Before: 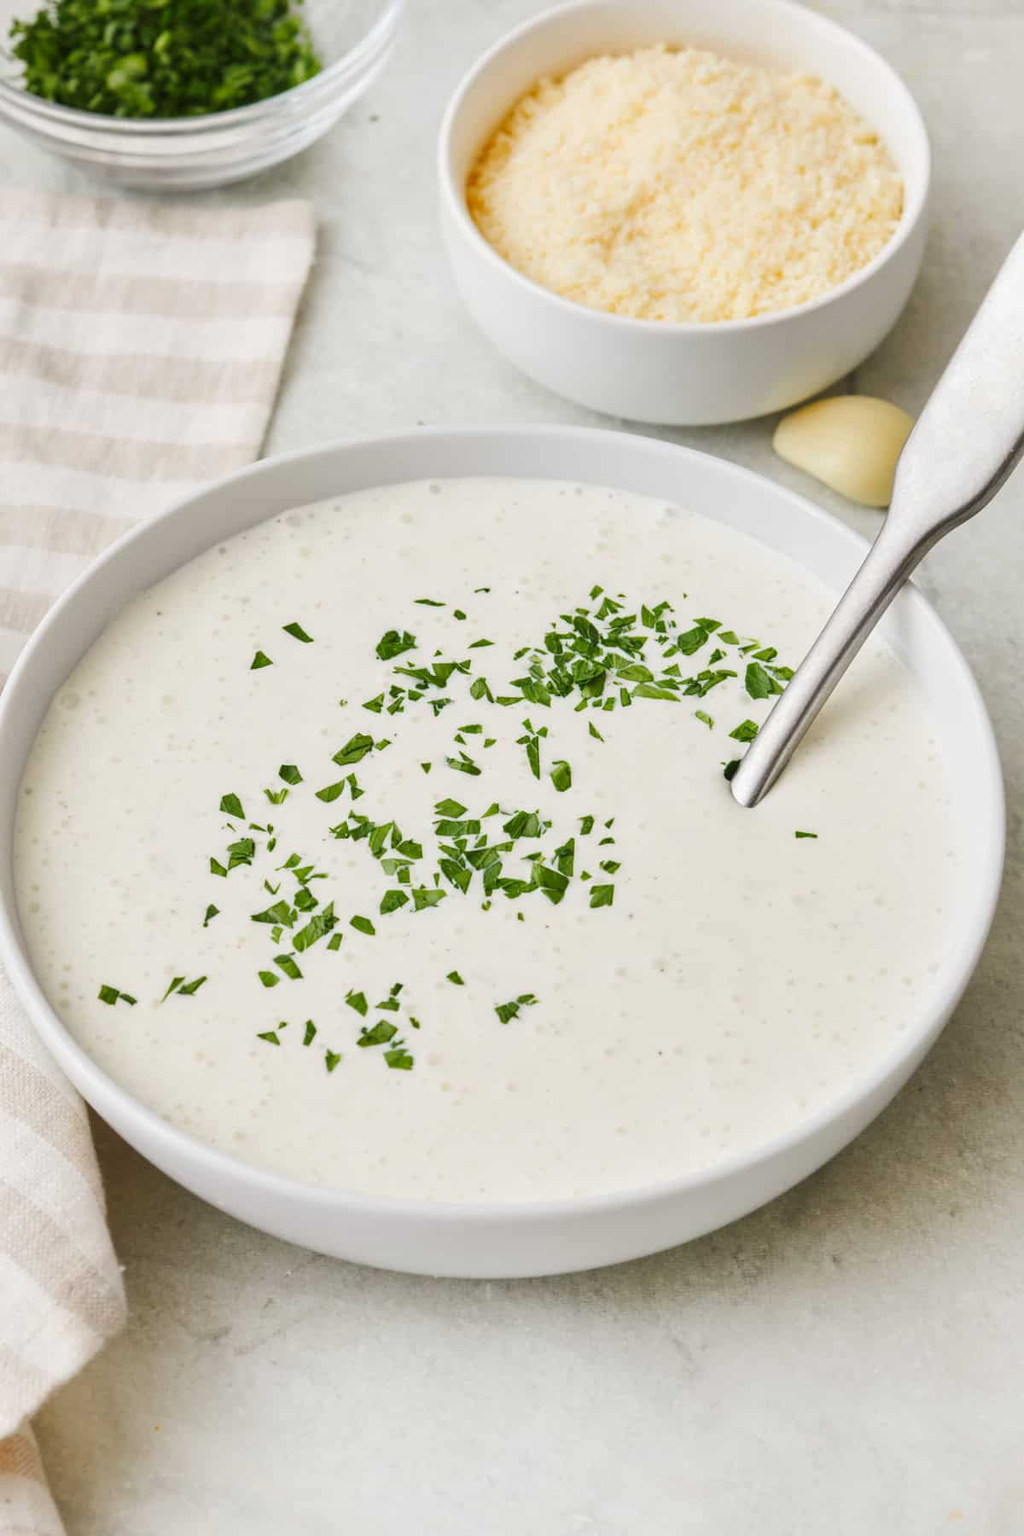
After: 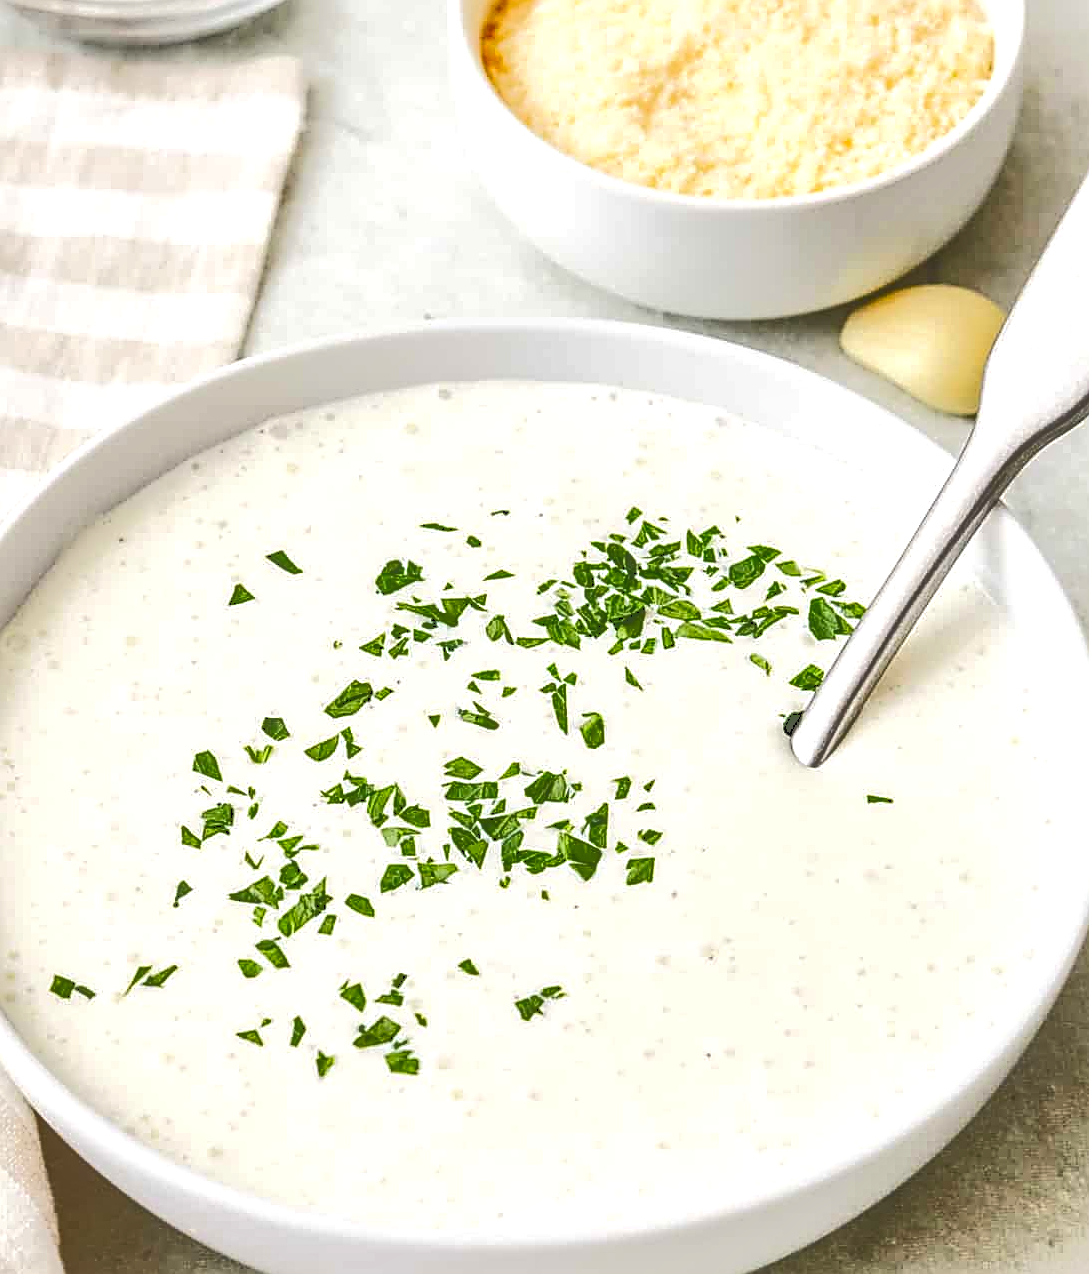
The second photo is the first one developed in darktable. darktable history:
crop: left 5.475%, top 9.981%, right 3.756%, bottom 19.187%
local contrast: highlights 62%, detail 143%, midtone range 0.434
levels: mode automatic, levels [0.721, 0.937, 0.997]
contrast brightness saturation: contrast 0.206, brightness -0.113, saturation 0.208
sharpen: amount 0.9
tone equalizer: -8 EV -0.395 EV, -7 EV -0.429 EV, -6 EV -0.306 EV, -5 EV -0.22 EV, -3 EV 0.222 EV, -2 EV 0.351 EV, -1 EV 0.393 EV, +0 EV 0.438 EV, edges refinement/feathering 500, mask exposure compensation -1.57 EV, preserve details no
tone curve: curves: ch0 [(0, 0) (0.003, 0.298) (0.011, 0.298) (0.025, 0.298) (0.044, 0.3) (0.069, 0.302) (0.1, 0.312) (0.136, 0.329) (0.177, 0.354) (0.224, 0.376) (0.277, 0.408) (0.335, 0.453) (0.399, 0.503) (0.468, 0.562) (0.543, 0.623) (0.623, 0.686) (0.709, 0.754) (0.801, 0.825) (0.898, 0.873) (1, 1)], color space Lab, independent channels, preserve colors none
